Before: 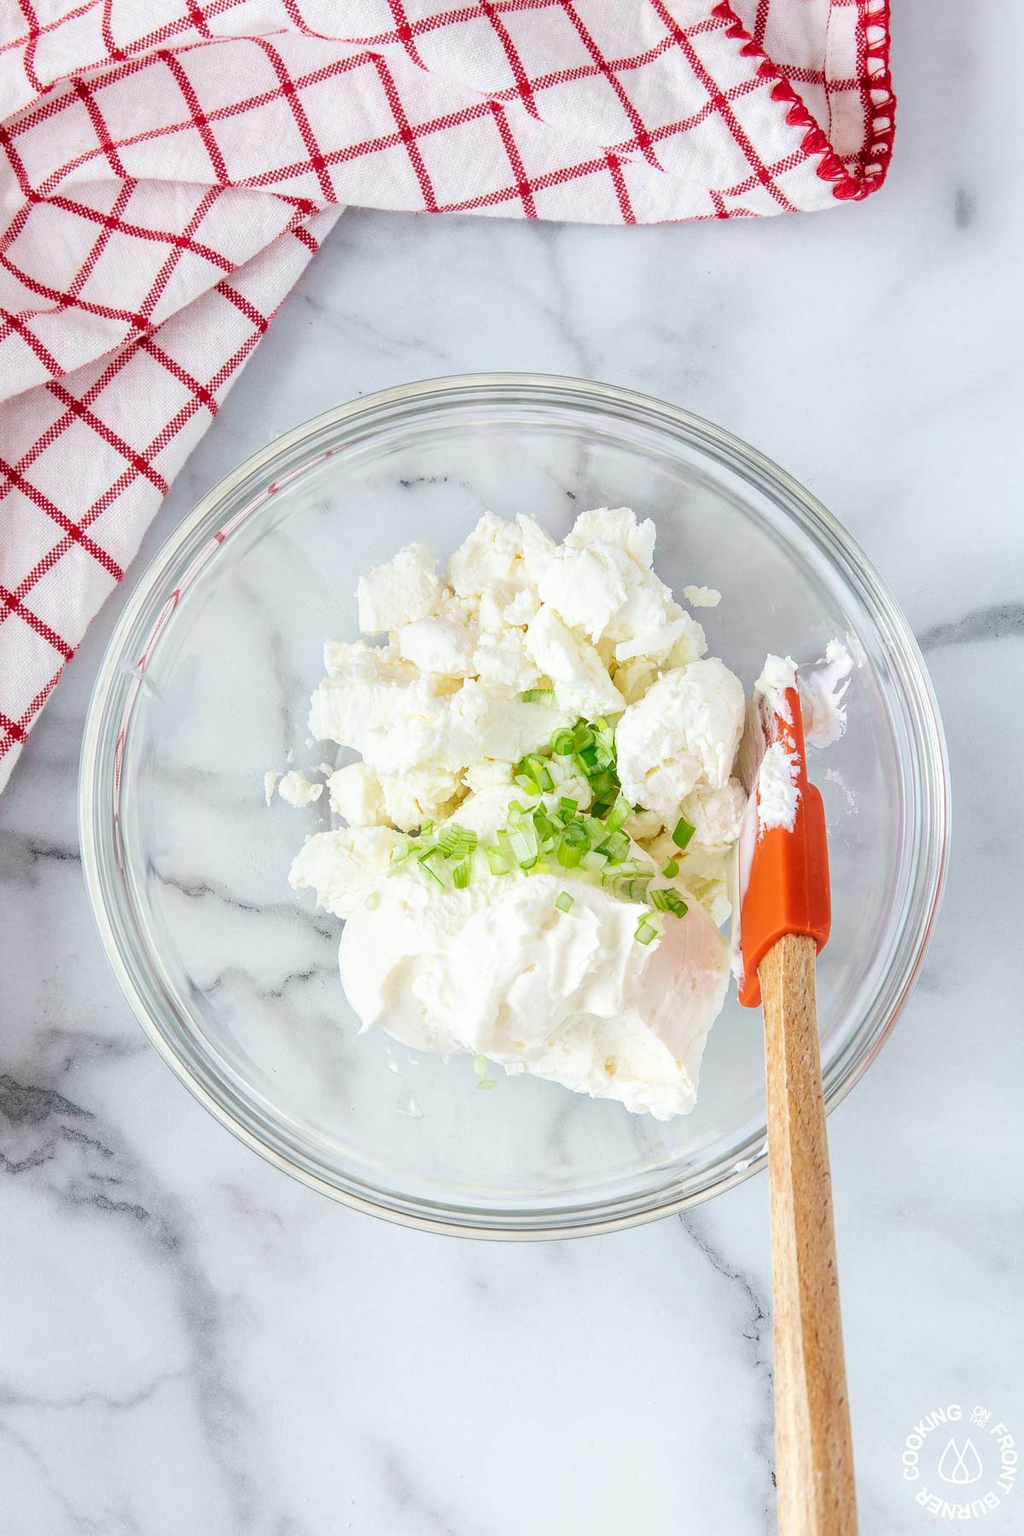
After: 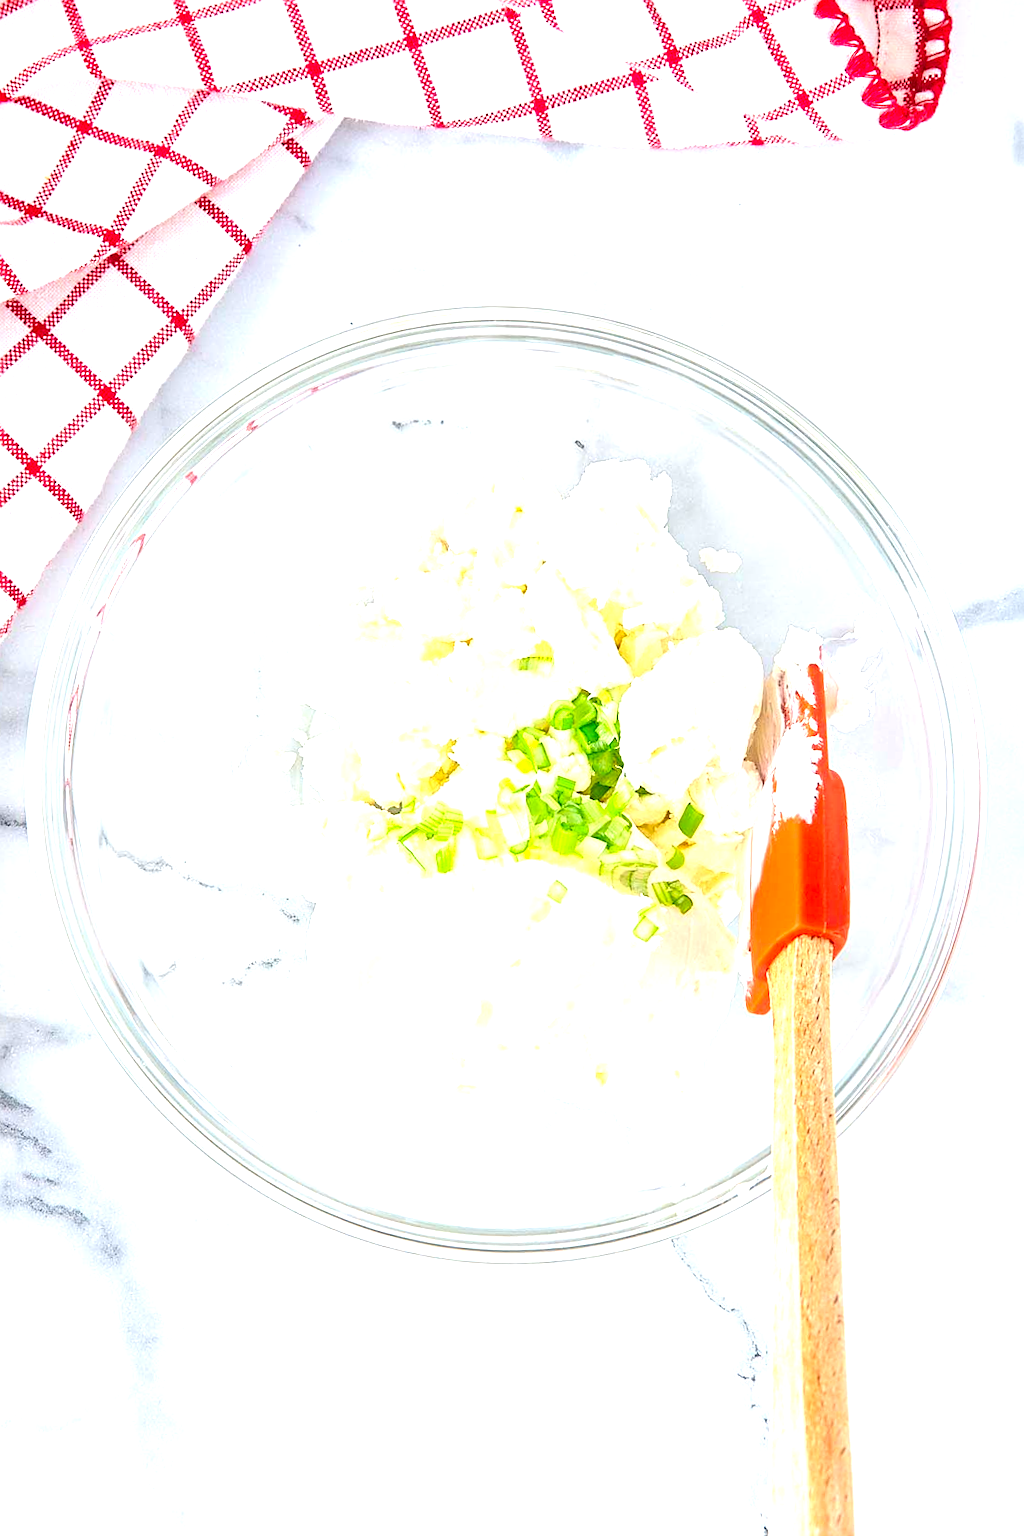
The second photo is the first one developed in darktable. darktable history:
crop and rotate: angle -1.93°, left 3.074%, top 3.935%, right 1.501%, bottom 0.634%
tone equalizer: -8 EV -0.396 EV, -7 EV -0.412 EV, -6 EV -0.32 EV, -5 EV -0.241 EV, -3 EV 0.213 EV, -2 EV 0.351 EV, -1 EV 0.368 EV, +0 EV 0.412 EV, mask exposure compensation -0.484 EV
exposure: black level correction 0, exposure 0.698 EV, compensate exposure bias true, compensate highlight preservation false
contrast brightness saturation: brightness 0.093, saturation 0.191
sharpen: on, module defaults
